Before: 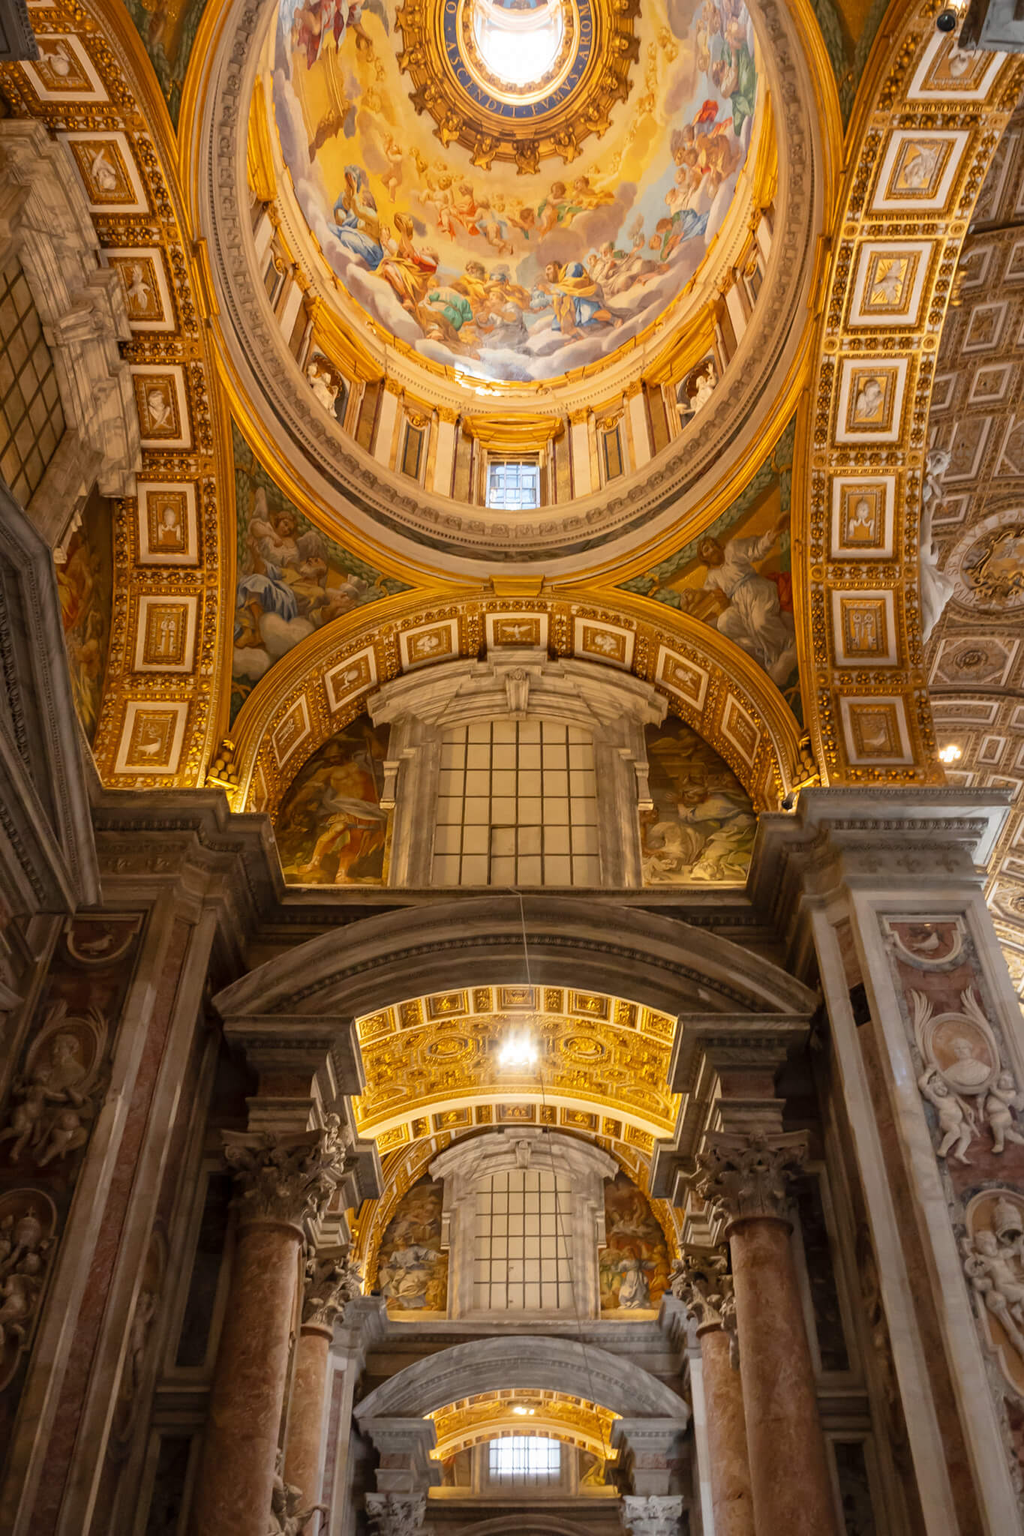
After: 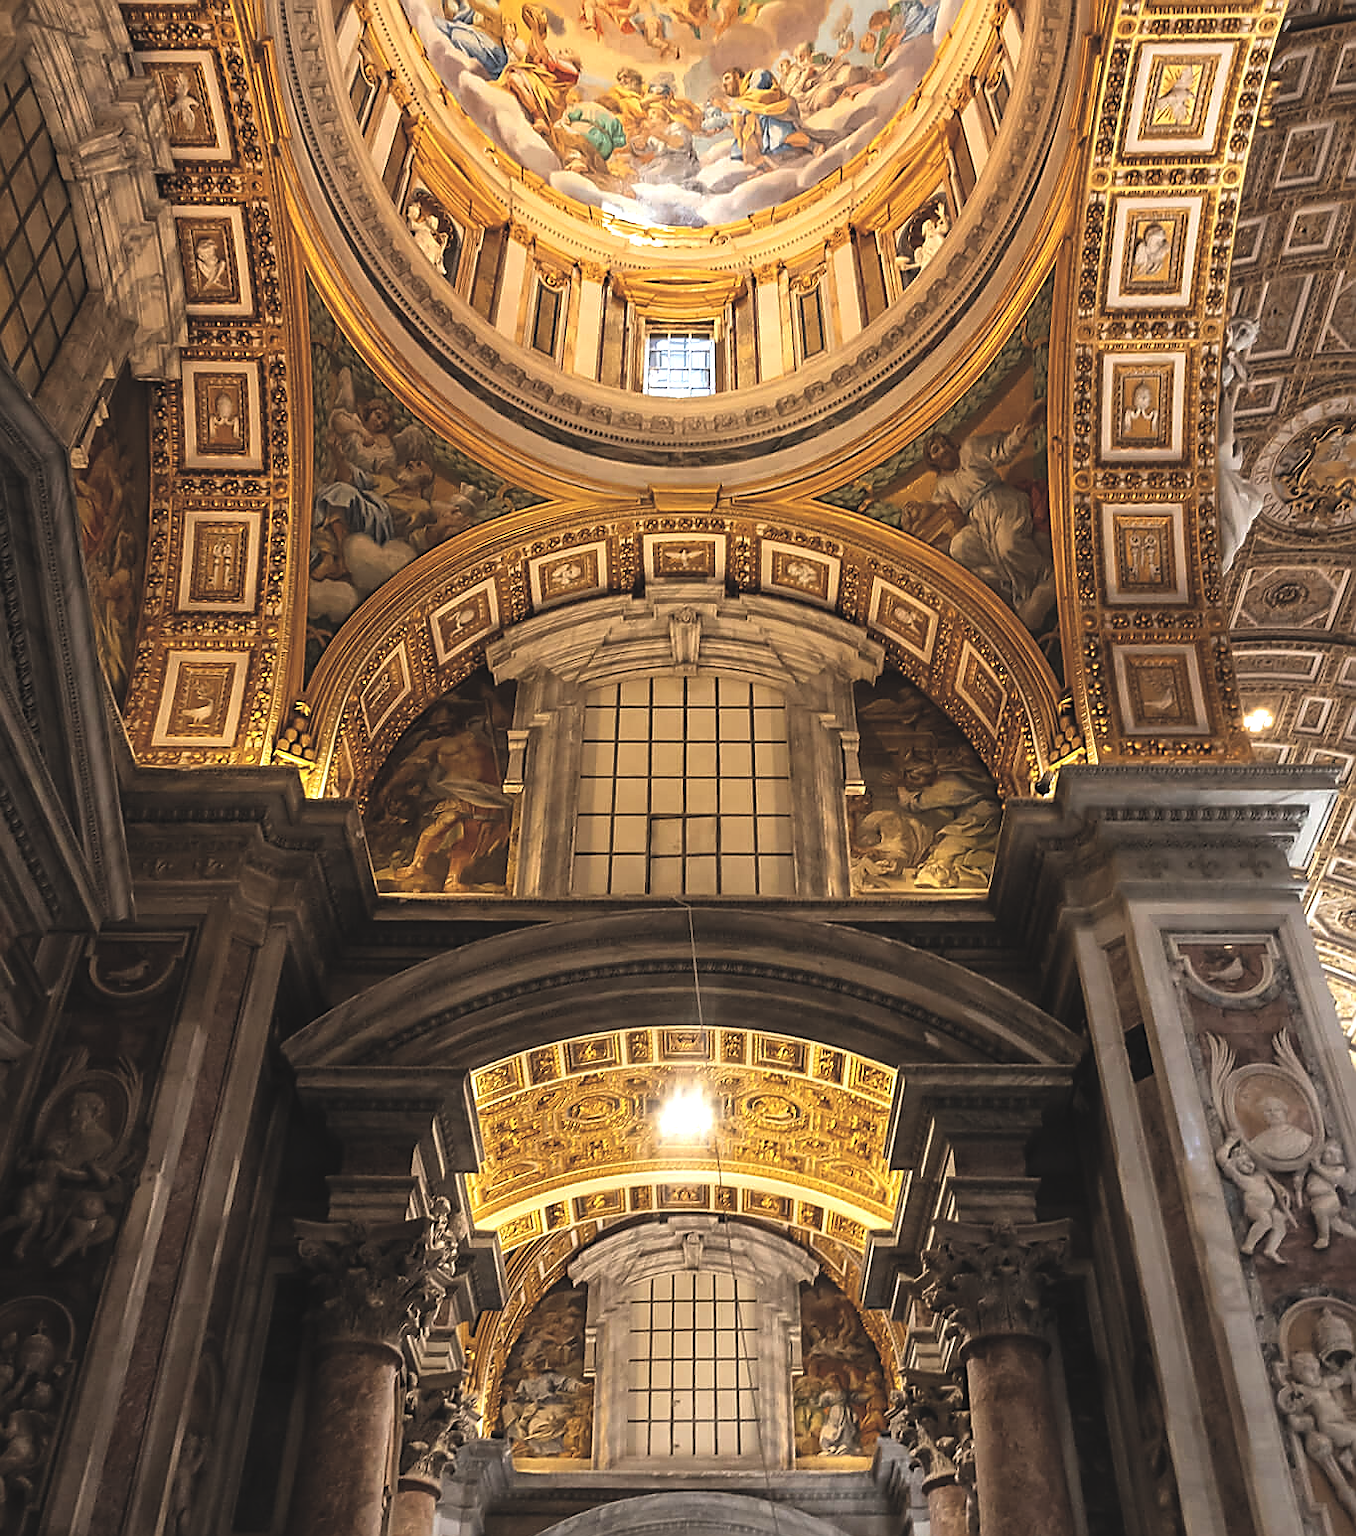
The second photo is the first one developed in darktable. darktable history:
exposure: black level correction -0.039, exposure 0.065 EV, compensate highlight preservation false
sharpen: radius 1.427, amount 1.247, threshold 0.727
levels: black 0.054%, levels [0.182, 0.542, 0.902]
crop: top 13.698%, bottom 10.77%
